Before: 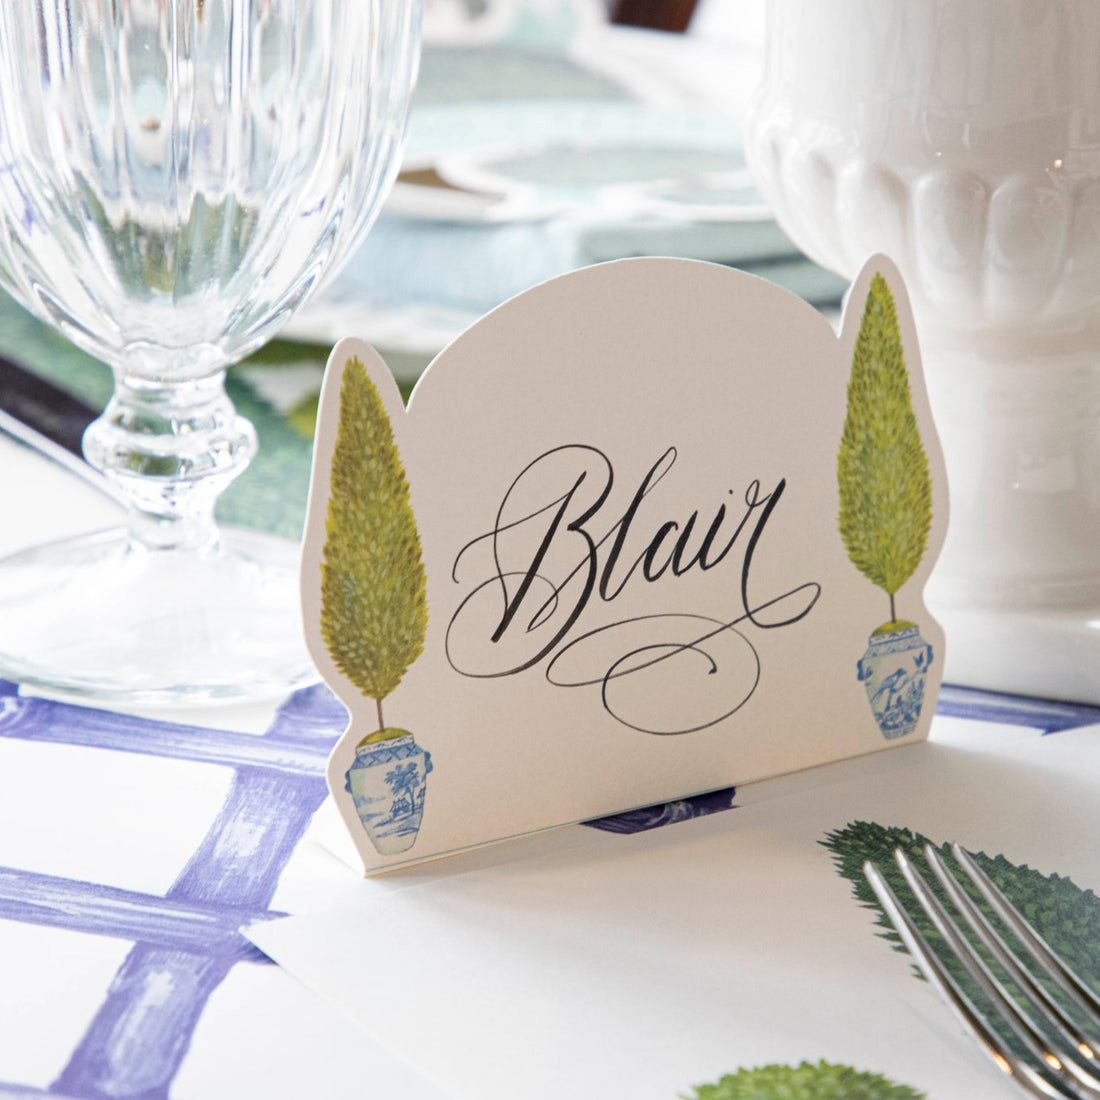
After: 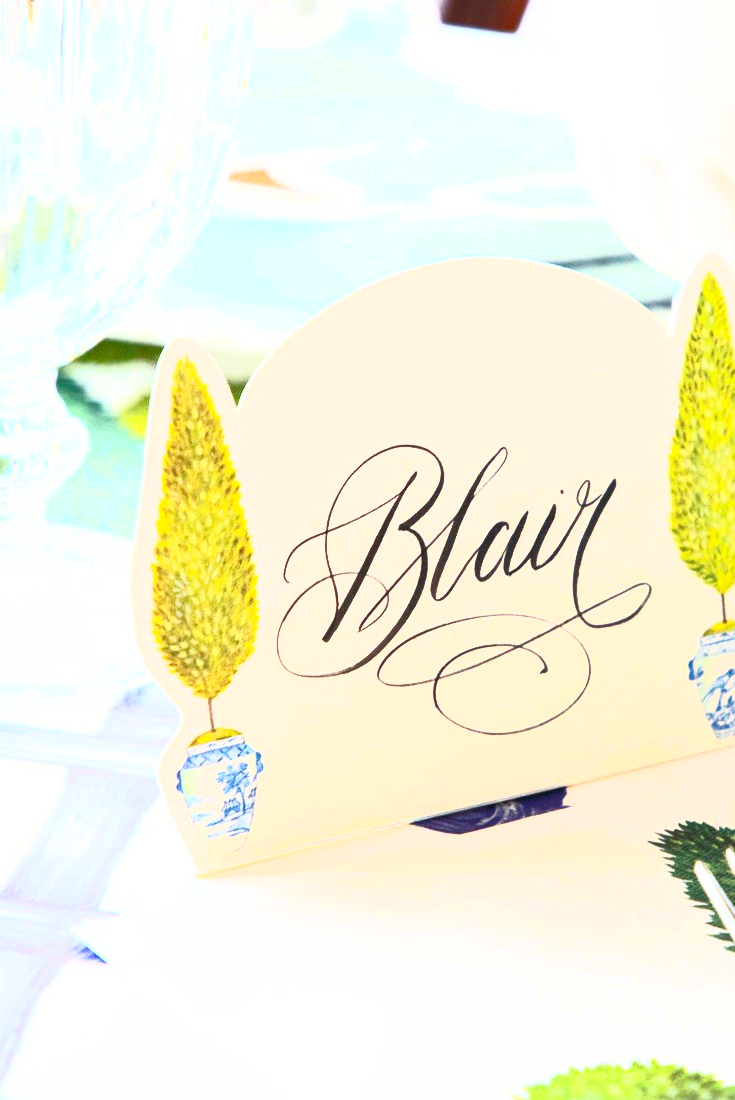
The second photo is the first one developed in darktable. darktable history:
crop: left 15.43%, right 17.747%
contrast brightness saturation: contrast 0.981, brightness 0.985, saturation 0.995
